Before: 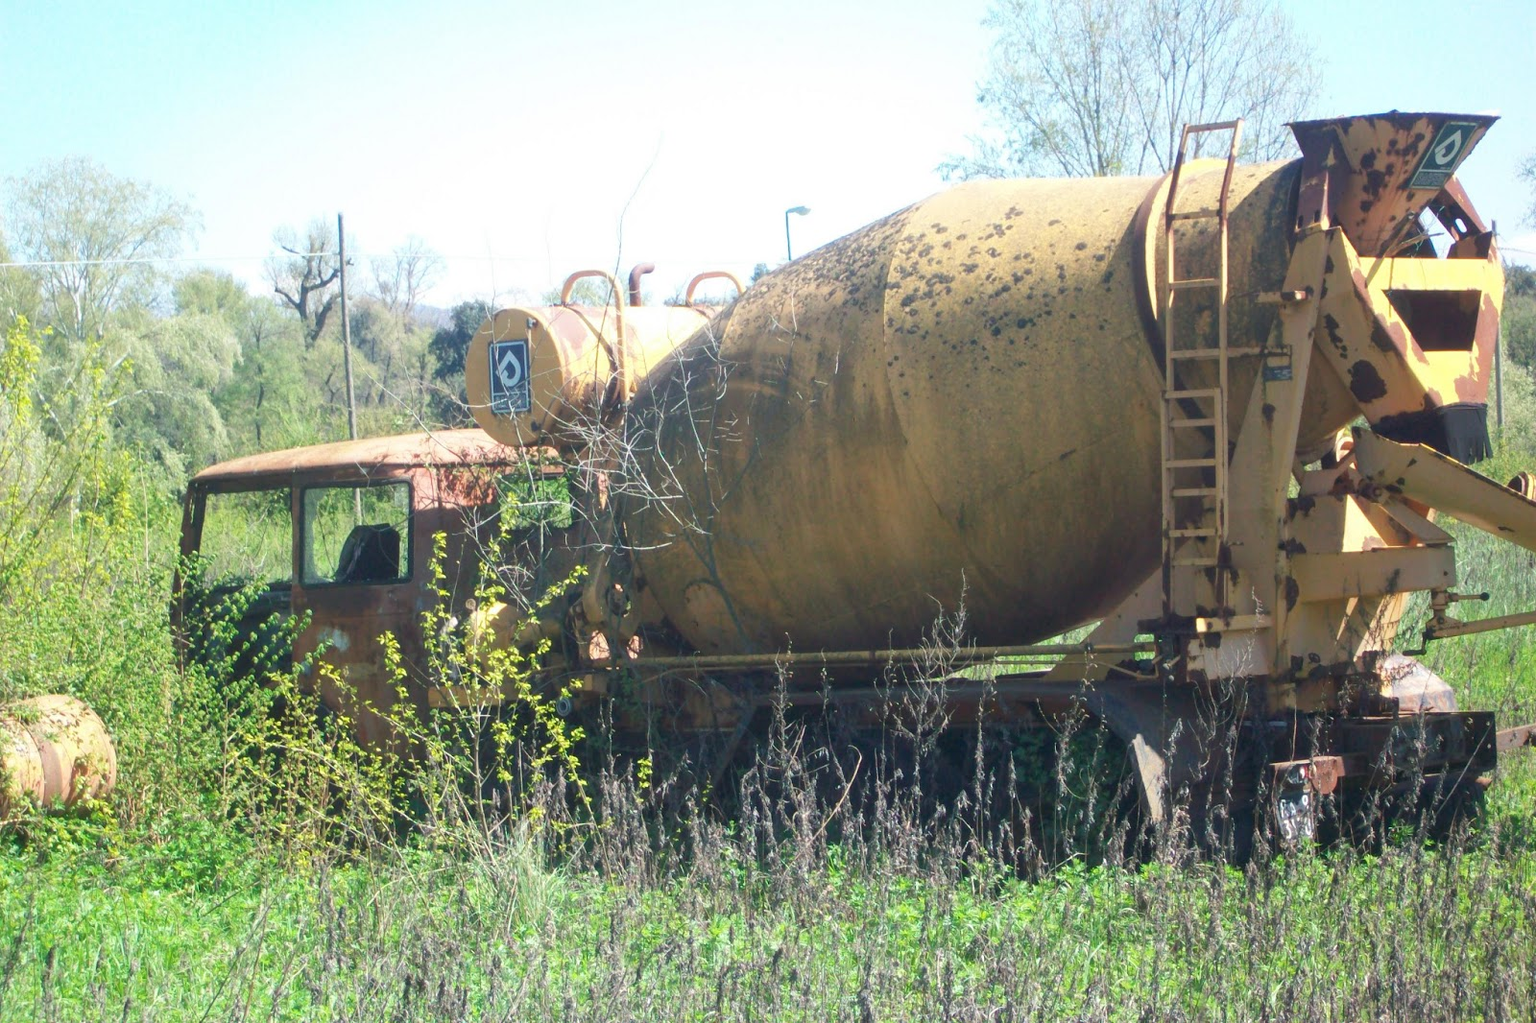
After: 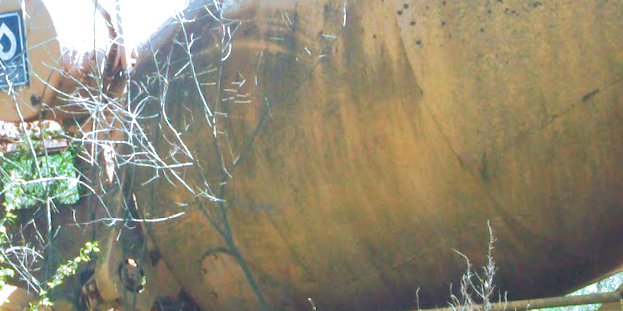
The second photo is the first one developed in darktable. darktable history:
rotate and perspective: rotation -3.52°, crop left 0.036, crop right 0.964, crop top 0.081, crop bottom 0.919
color zones: curves: ch0 [(0, 0.613) (0.01, 0.613) (0.245, 0.448) (0.498, 0.529) (0.642, 0.665) (0.879, 0.777) (0.99, 0.613)]; ch1 [(0, 0) (0.143, 0) (0.286, 0) (0.429, 0) (0.571, 0) (0.714, 0) (0.857, 0)], mix -121.96%
exposure: exposure 1 EV, compensate highlight preservation false
crop: left 31.751%, top 32.172%, right 27.8%, bottom 35.83%
color calibration: x 0.342, y 0.356, temperature 5122 K
split-toning: shadows › hue 351.18°, shadows › saturation 0.86, highlights › hue 218.82°, highlights › saturation 0.73, balance -19.167
